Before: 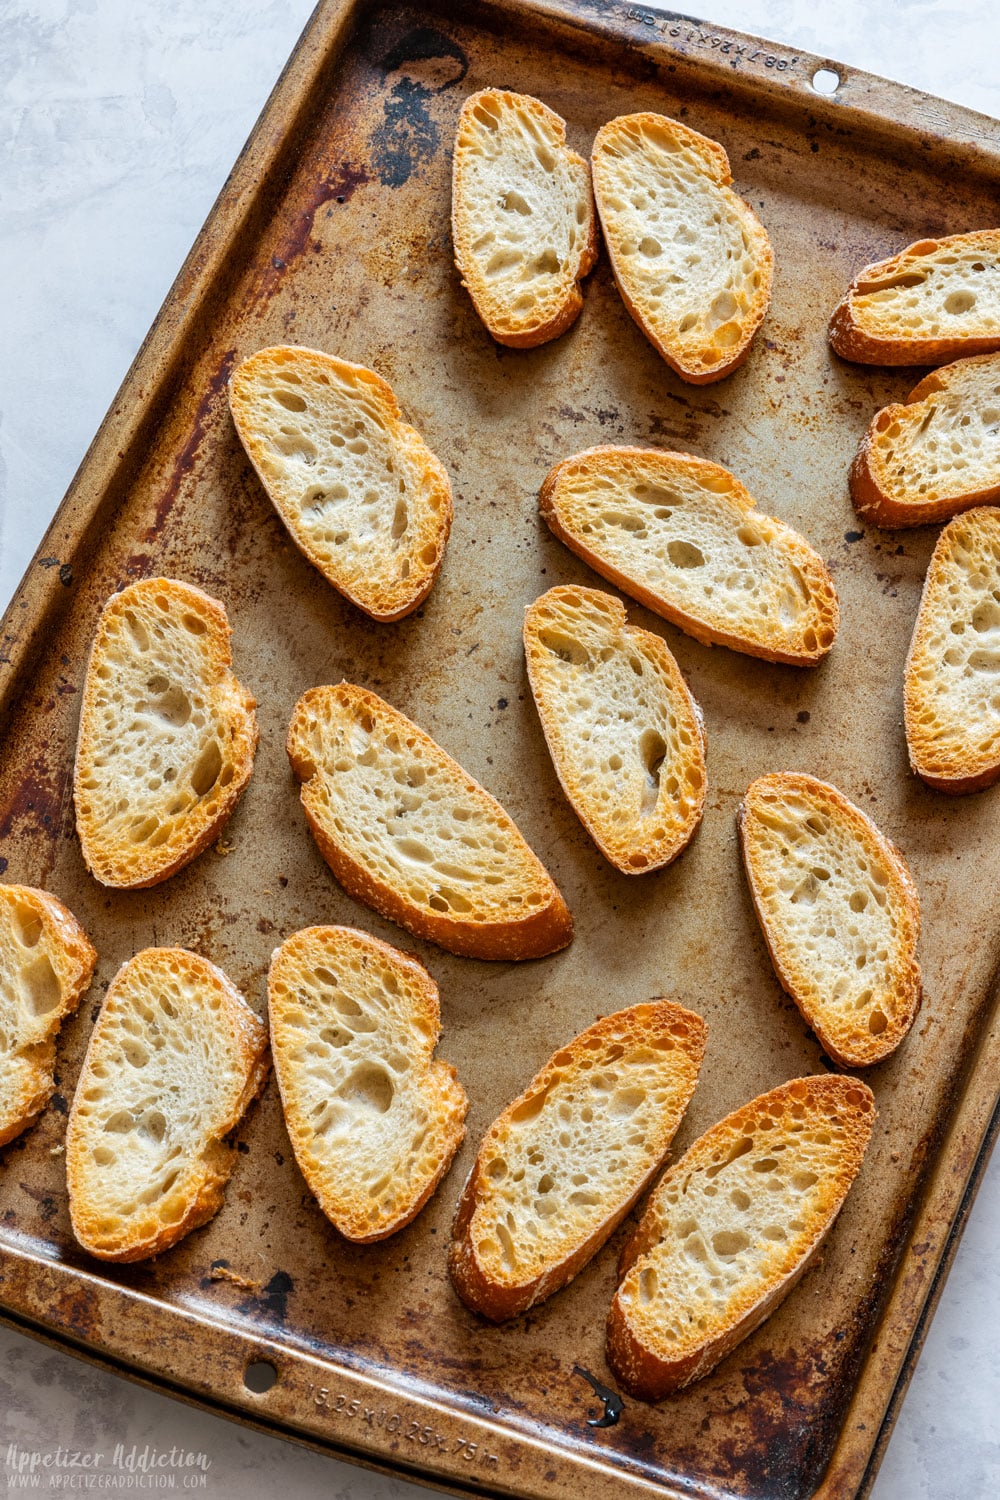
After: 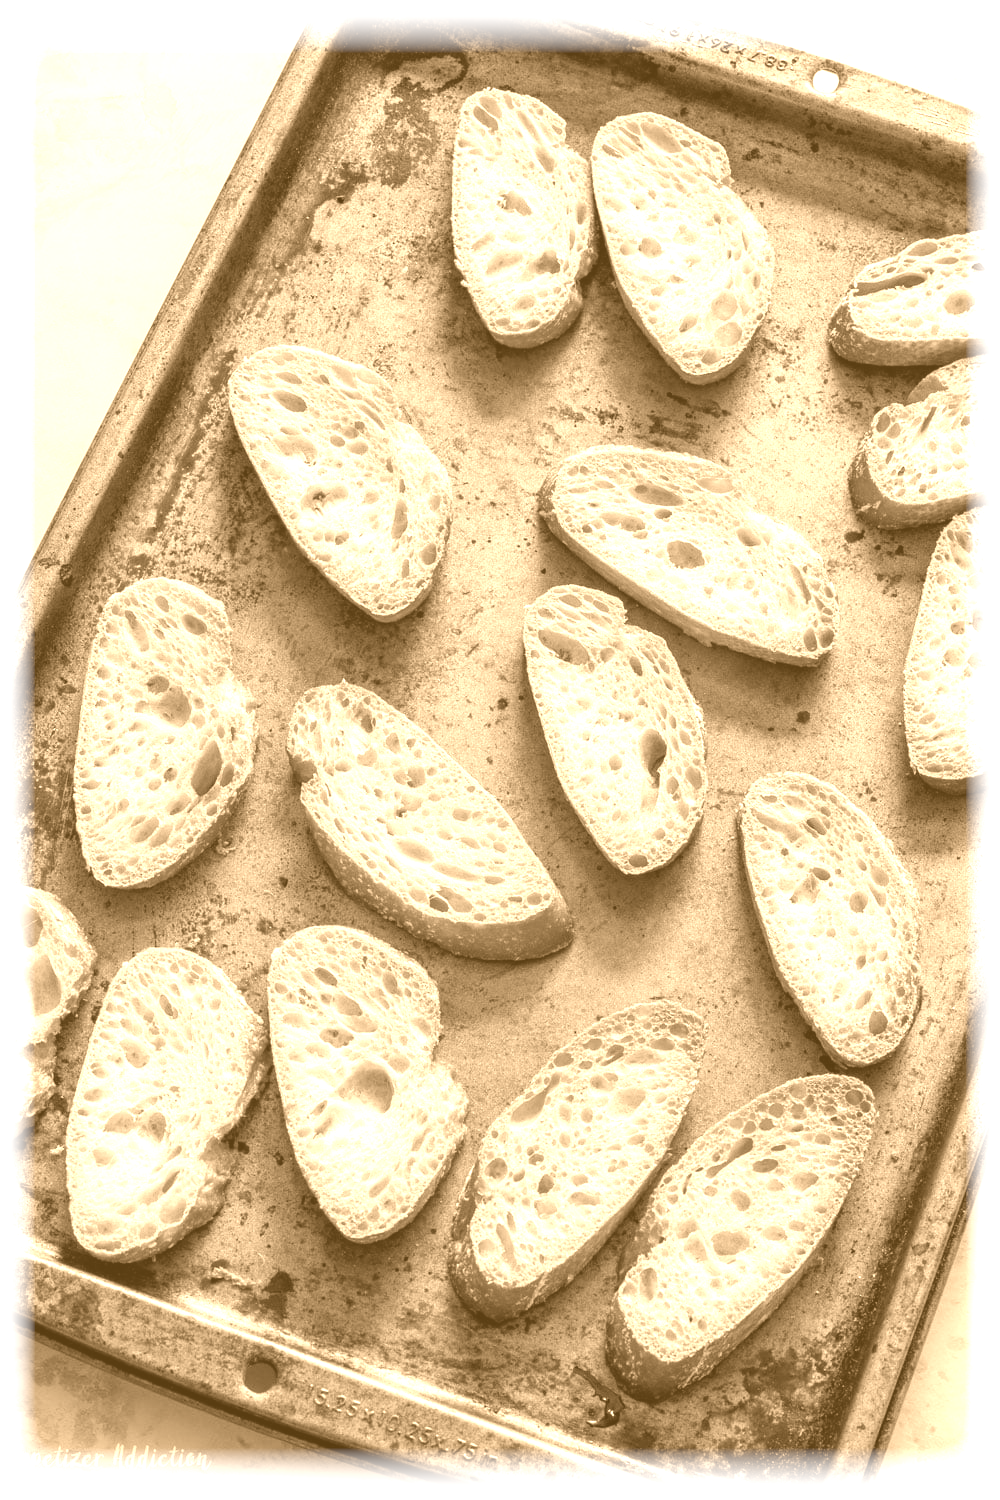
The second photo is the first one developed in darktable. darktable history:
vignetting: fall-off start 93%, fall-off radius 5%, brightness 1, saturation -0.49, automatic ratio true, width/height ratio 1.332, shape 0.04, unbound false
colorize: hue 28.8°, source mix 100%
